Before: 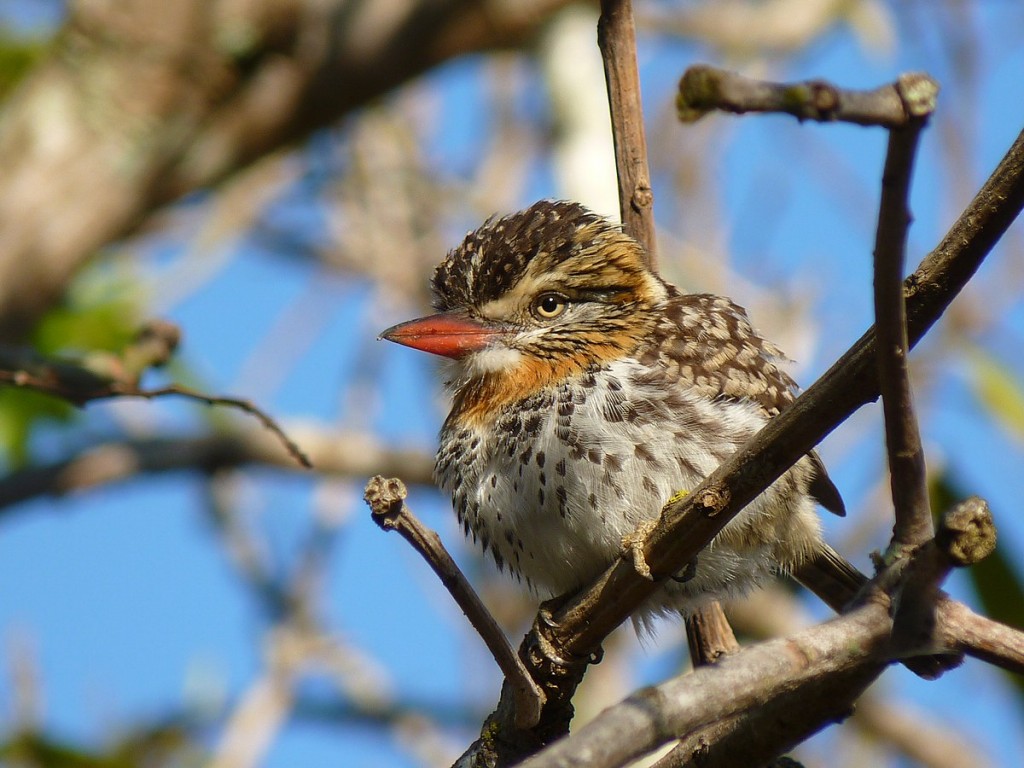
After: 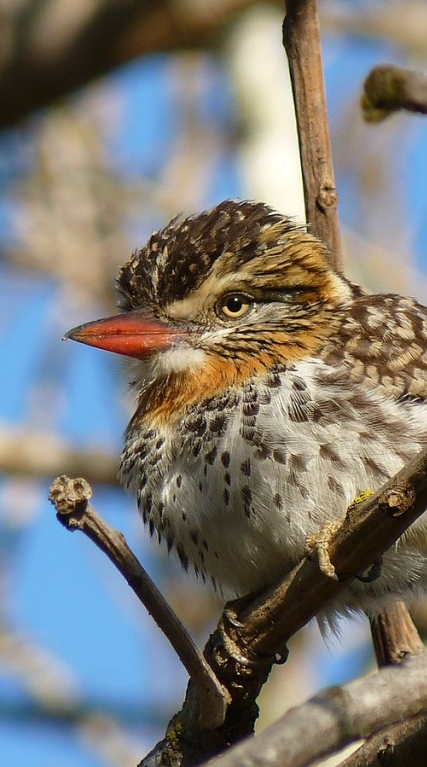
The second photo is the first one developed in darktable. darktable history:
crop: left 30.801%, right 27.446%
